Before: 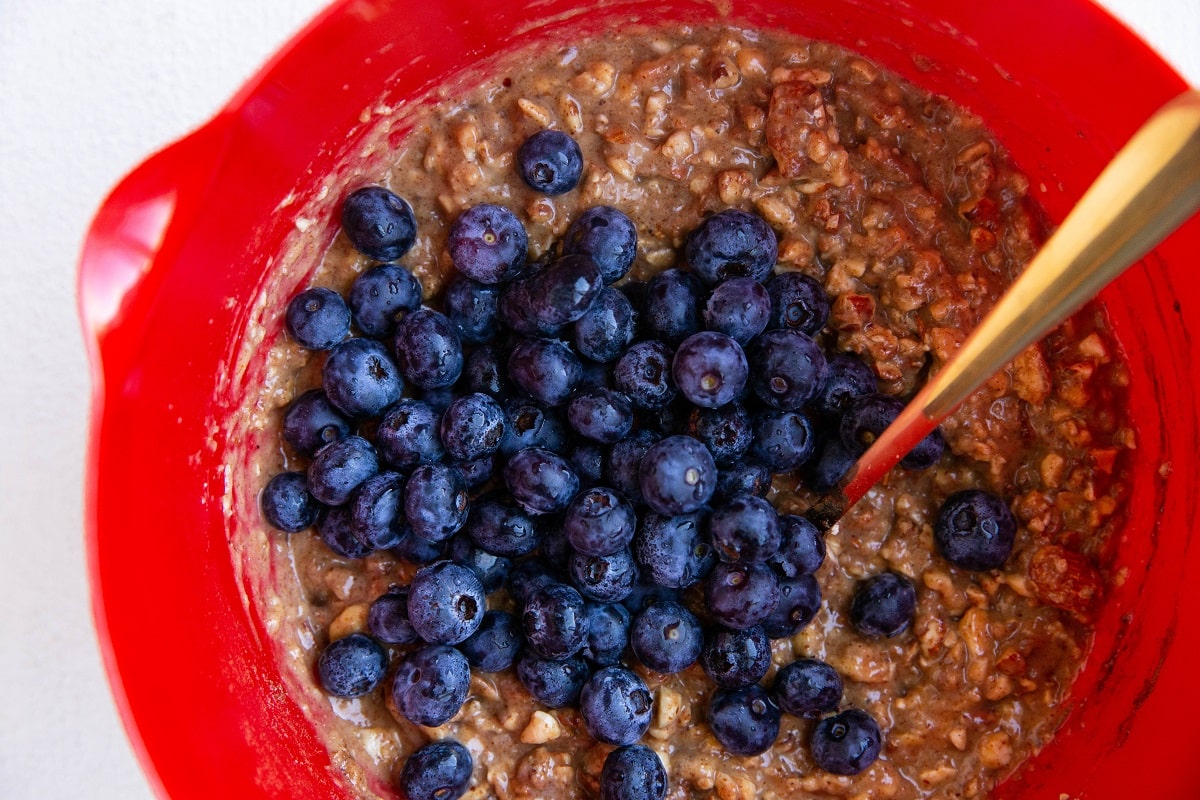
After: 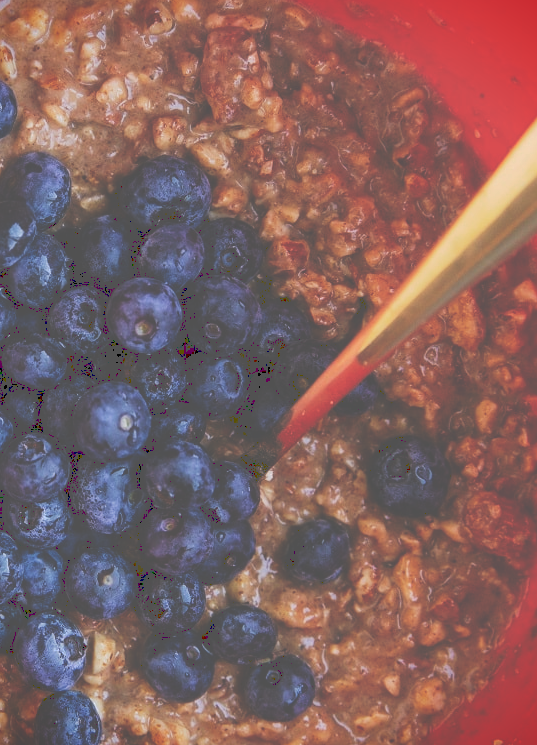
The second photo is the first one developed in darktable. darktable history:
tone curve: curves: ch0 [(0, 0) (0.003, 0.346) (0.011, 0.346) (0.025, 0.346) (0.044, 0.35) (0.069, 0.354) (0.1, 0.361) (0.136, 0.368) (0.177, 0.381) (0.224, 0.395) (0.277, 0.421) (0.335, 0.458) (0.399, 0.502) (0.468, 0.556) (0.543, 0.617) (0.623, 0.685) (0.709, 0.748) (0.801, 0.814) (0.898, 0.865) (1, 1)], preserve colors none
crop: left 47.237%, top 6.782%, right 7.948%
vignetting: fall-off start 91.78%, saturation 0.385
